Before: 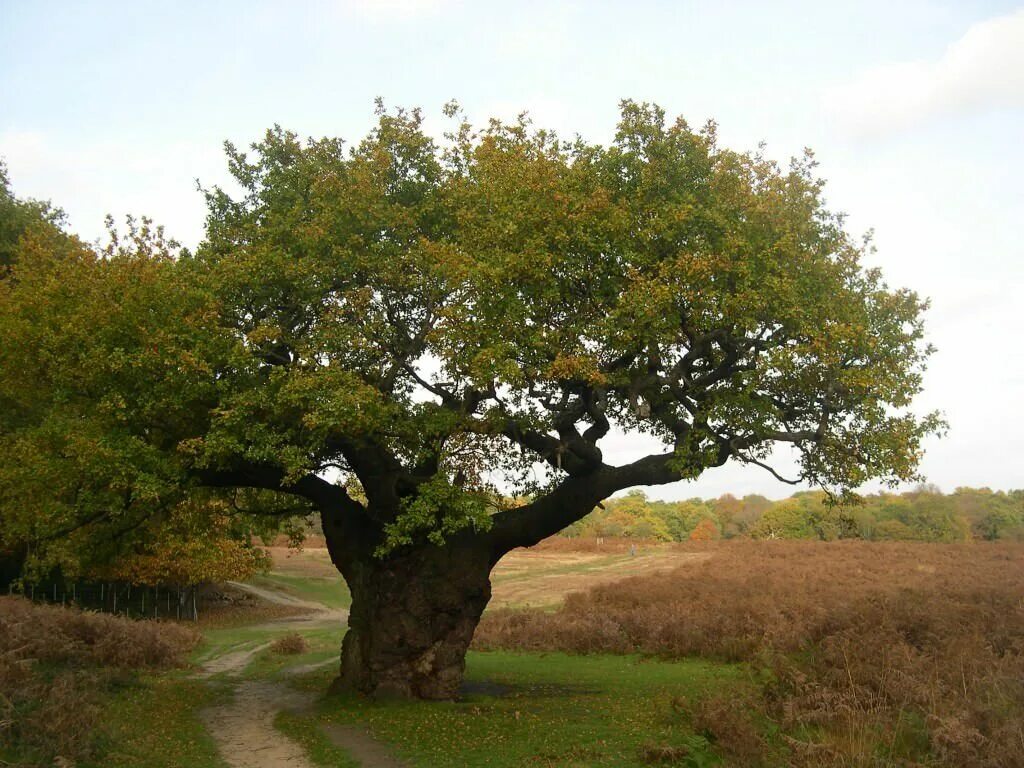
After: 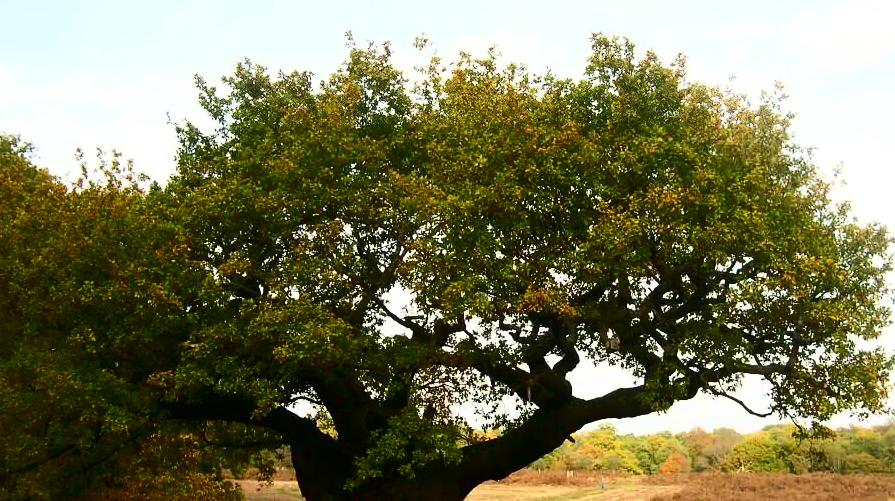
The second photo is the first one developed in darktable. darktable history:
color zones: curves: ch0 [(0, 0.5) (0.125, 0.4) (0.25, 0.5) (0.375, 0.4) (0.5, 0.4) (0.625, 0.6) (0.75, 0.6) (0.875, 0.5)]; ch1 [(0, 0.35) (0.125, 0.45) (0.25, 0.35) (0.375, 0.35) (0.5, 0.35) (0.625, 0.35) (0.75, 0.45) (0.875, 0.35)]; ch2 [(0, 0.6) (0.125, 0.5) (0.25, 0.5) (0.375, 0.6) (0.5, 0.6) (0.625, 0.5) (0.75, 0.5) (0.875, 0.5)], mix -122.98%
crop: left 2.935%, top 8.825%, right 9.632%, bottom 25.919%
contrast brightness saturation: contrast 0.41, brightness 0.049, saturation 0.262
